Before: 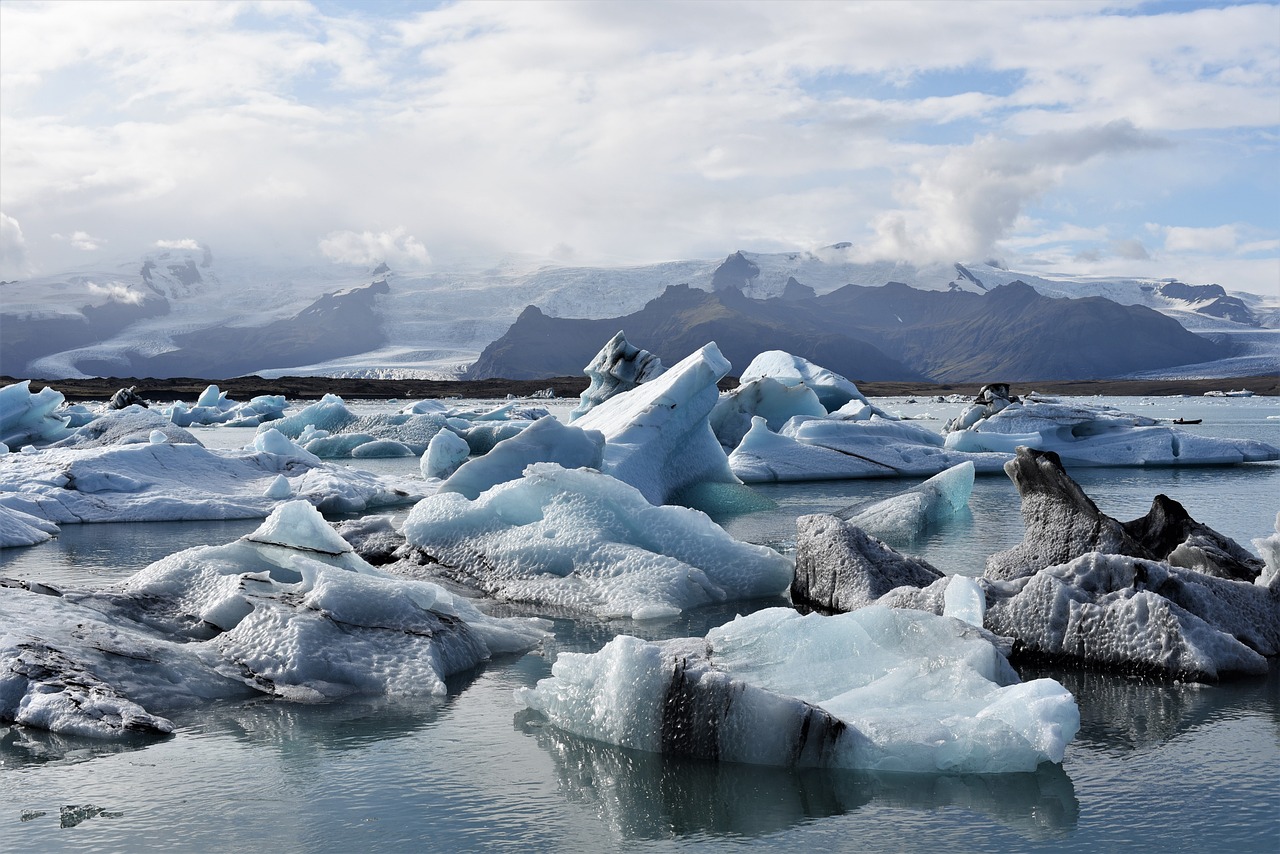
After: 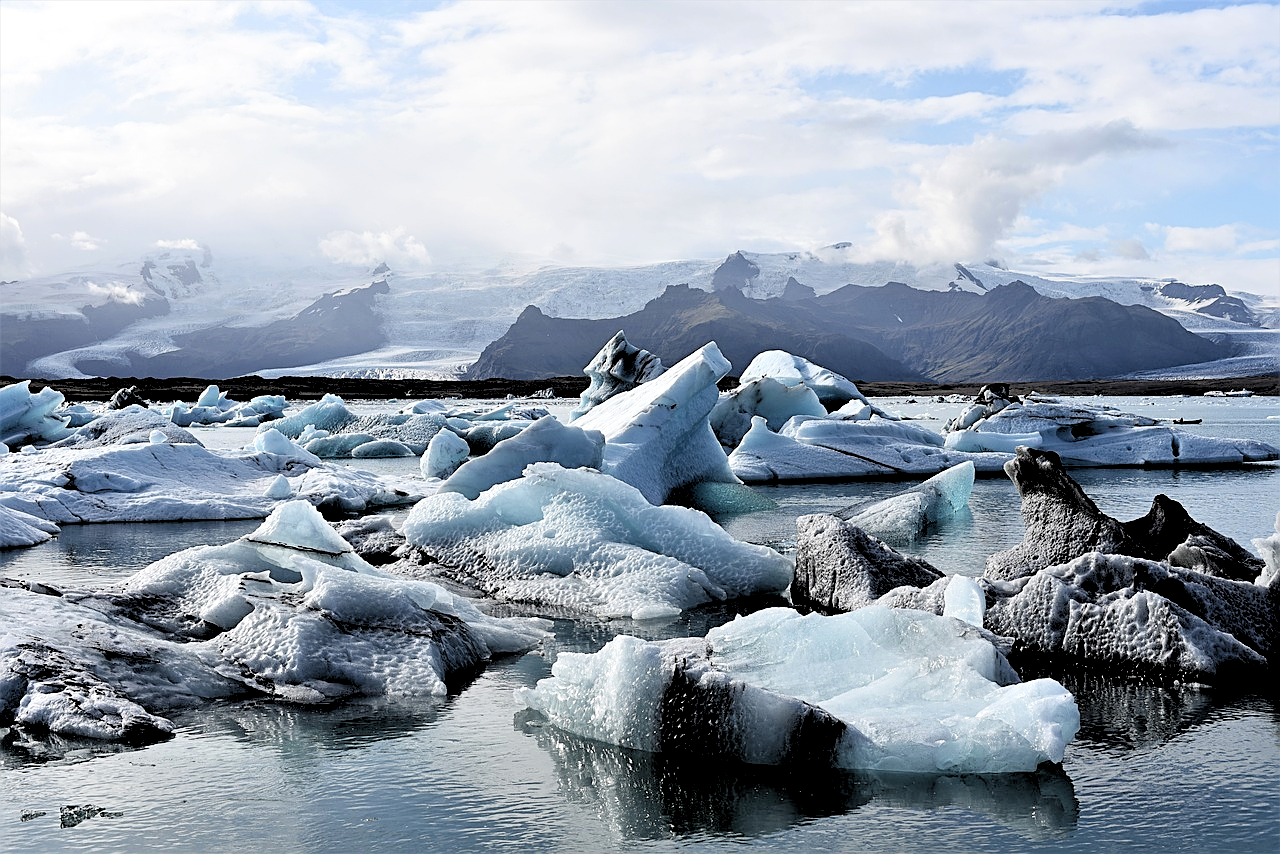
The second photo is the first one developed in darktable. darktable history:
rgb levels: levels [[0.029, 0.461, 0.922], [0, 0.5, 1], [0, 0.5, 1]]
contrast brightness saturation: contrast 0.15, brightness 0.05
sharpen: on, module defaults
